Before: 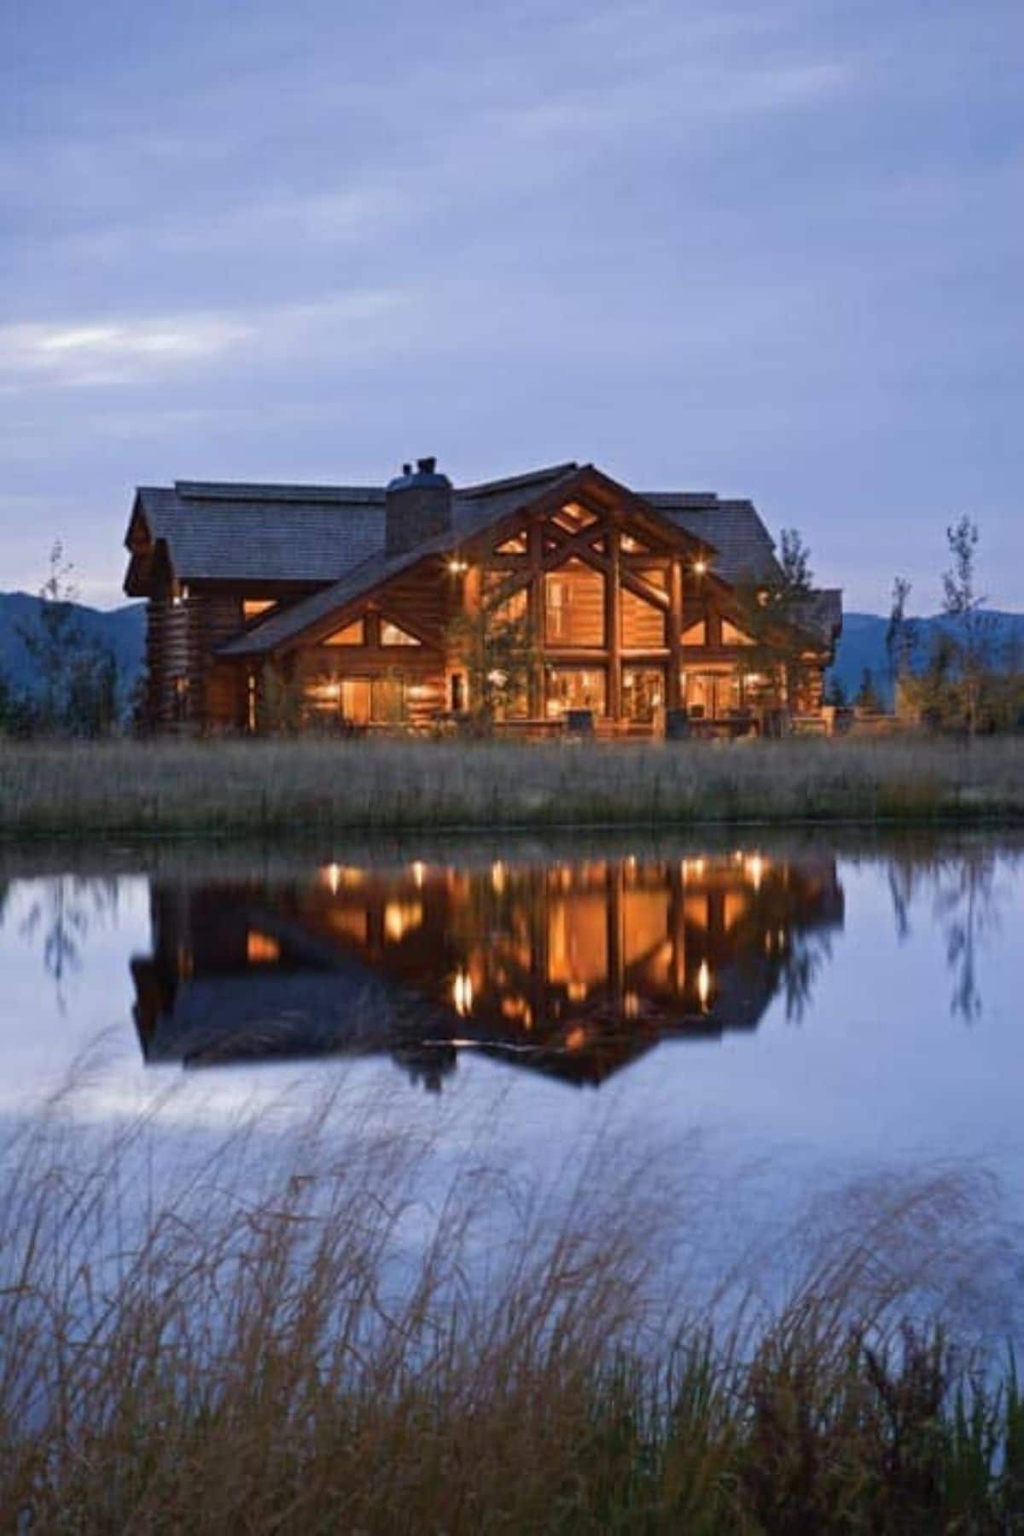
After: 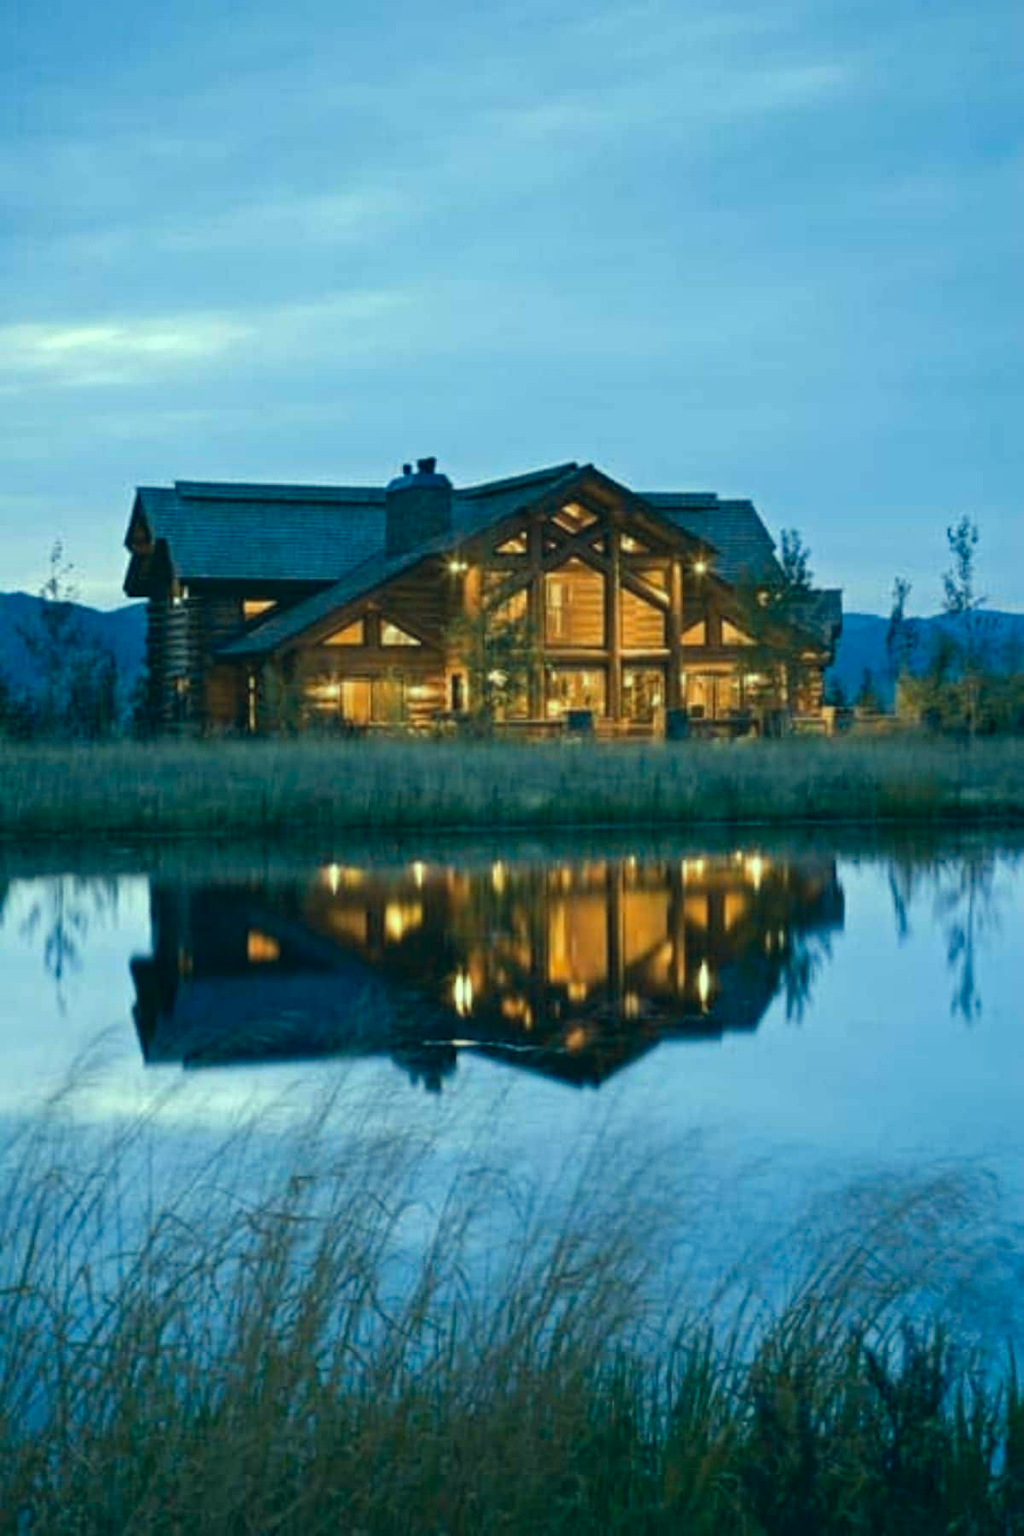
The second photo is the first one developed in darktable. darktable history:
color correction: highlights a* -19.86, highlights b* 9.8, shadows a* -20.05, shadows b* -10.36
levels: levels [0, 0.474, 0.947]
